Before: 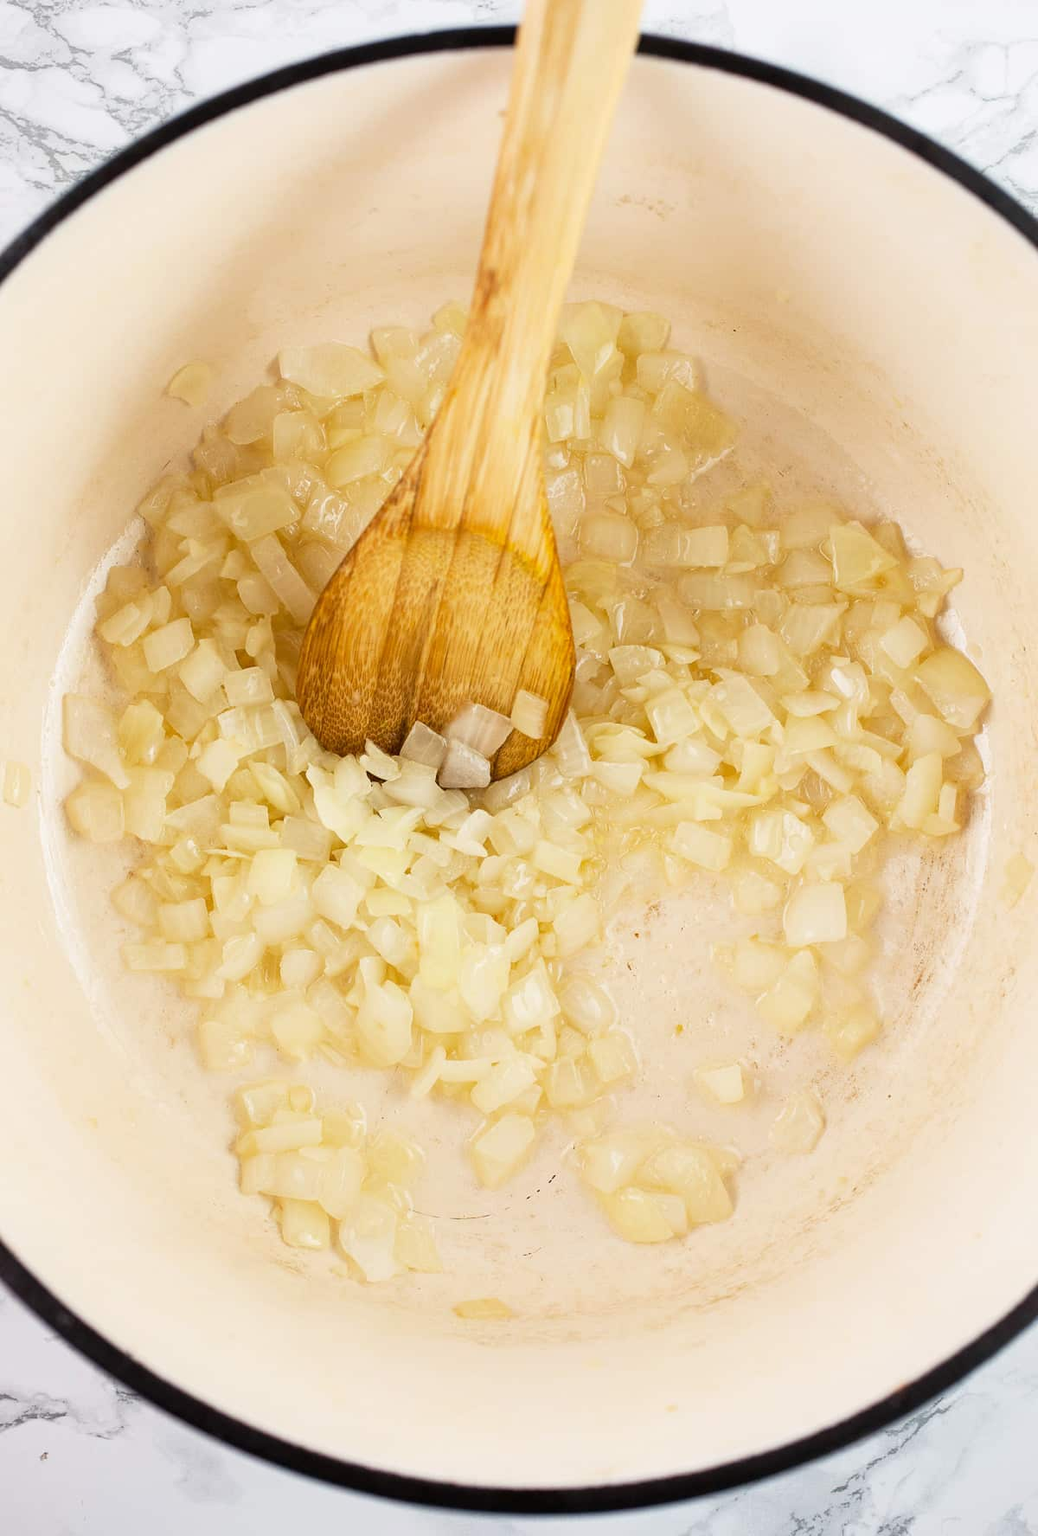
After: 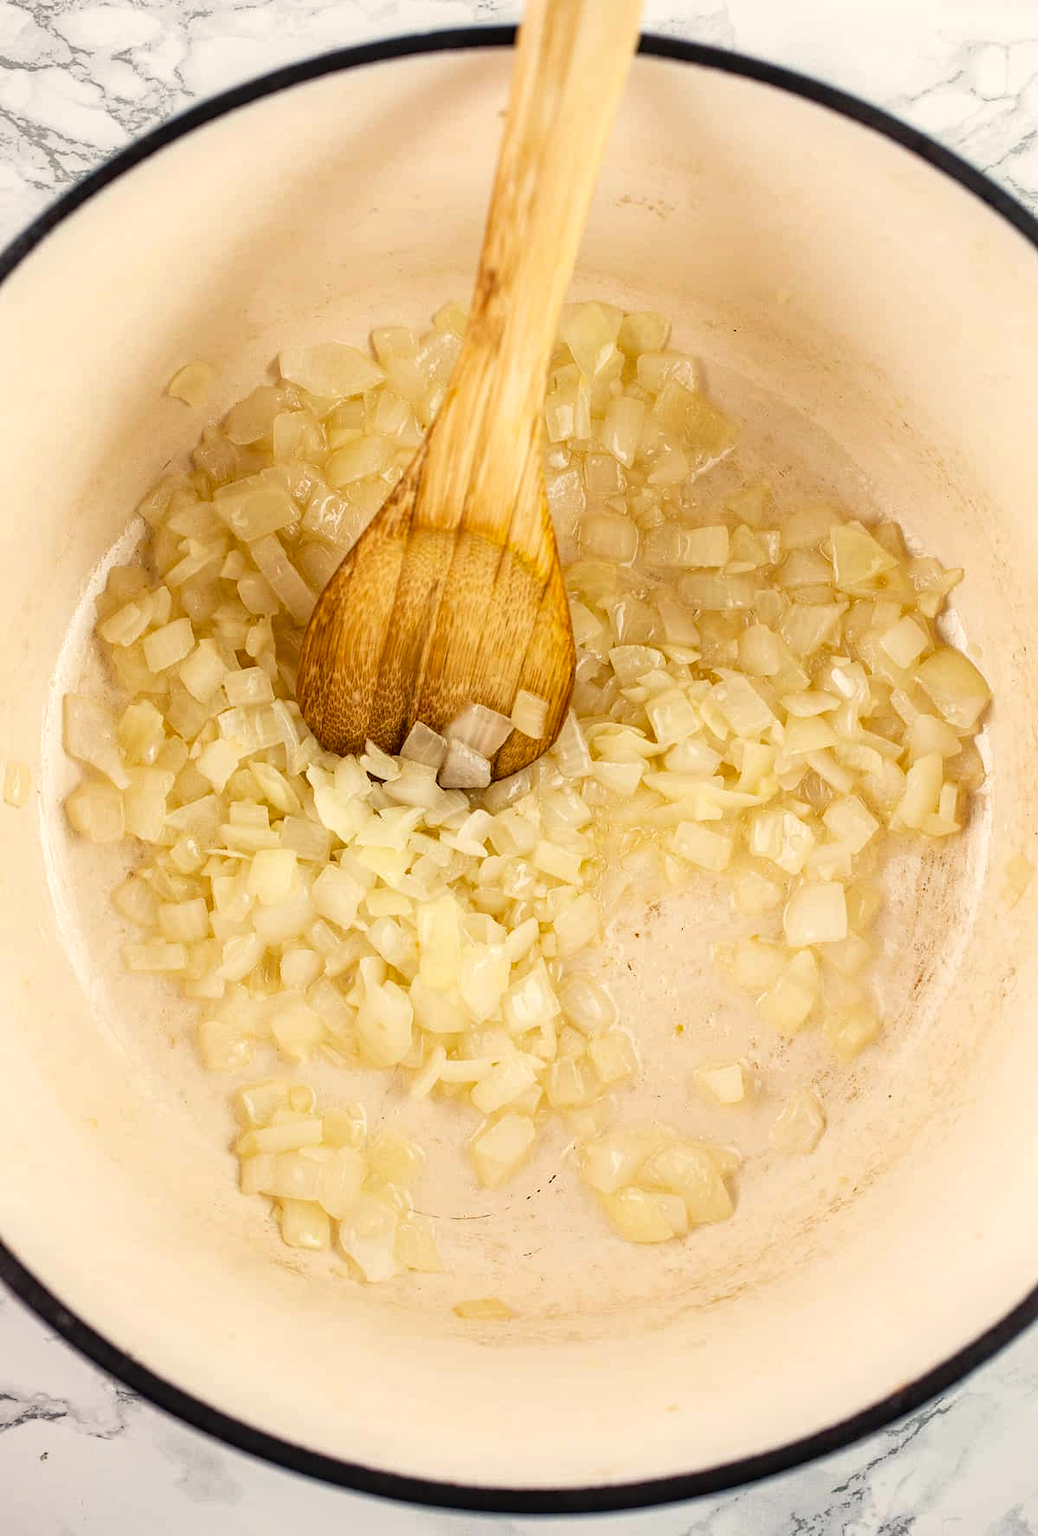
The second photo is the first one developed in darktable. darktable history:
contrast brightness saturation: saturation -0.05
haze removal: compatibility mode true, adaptive false
local contrast: detail 130%
white balance: red 1.045, blue 0.932
